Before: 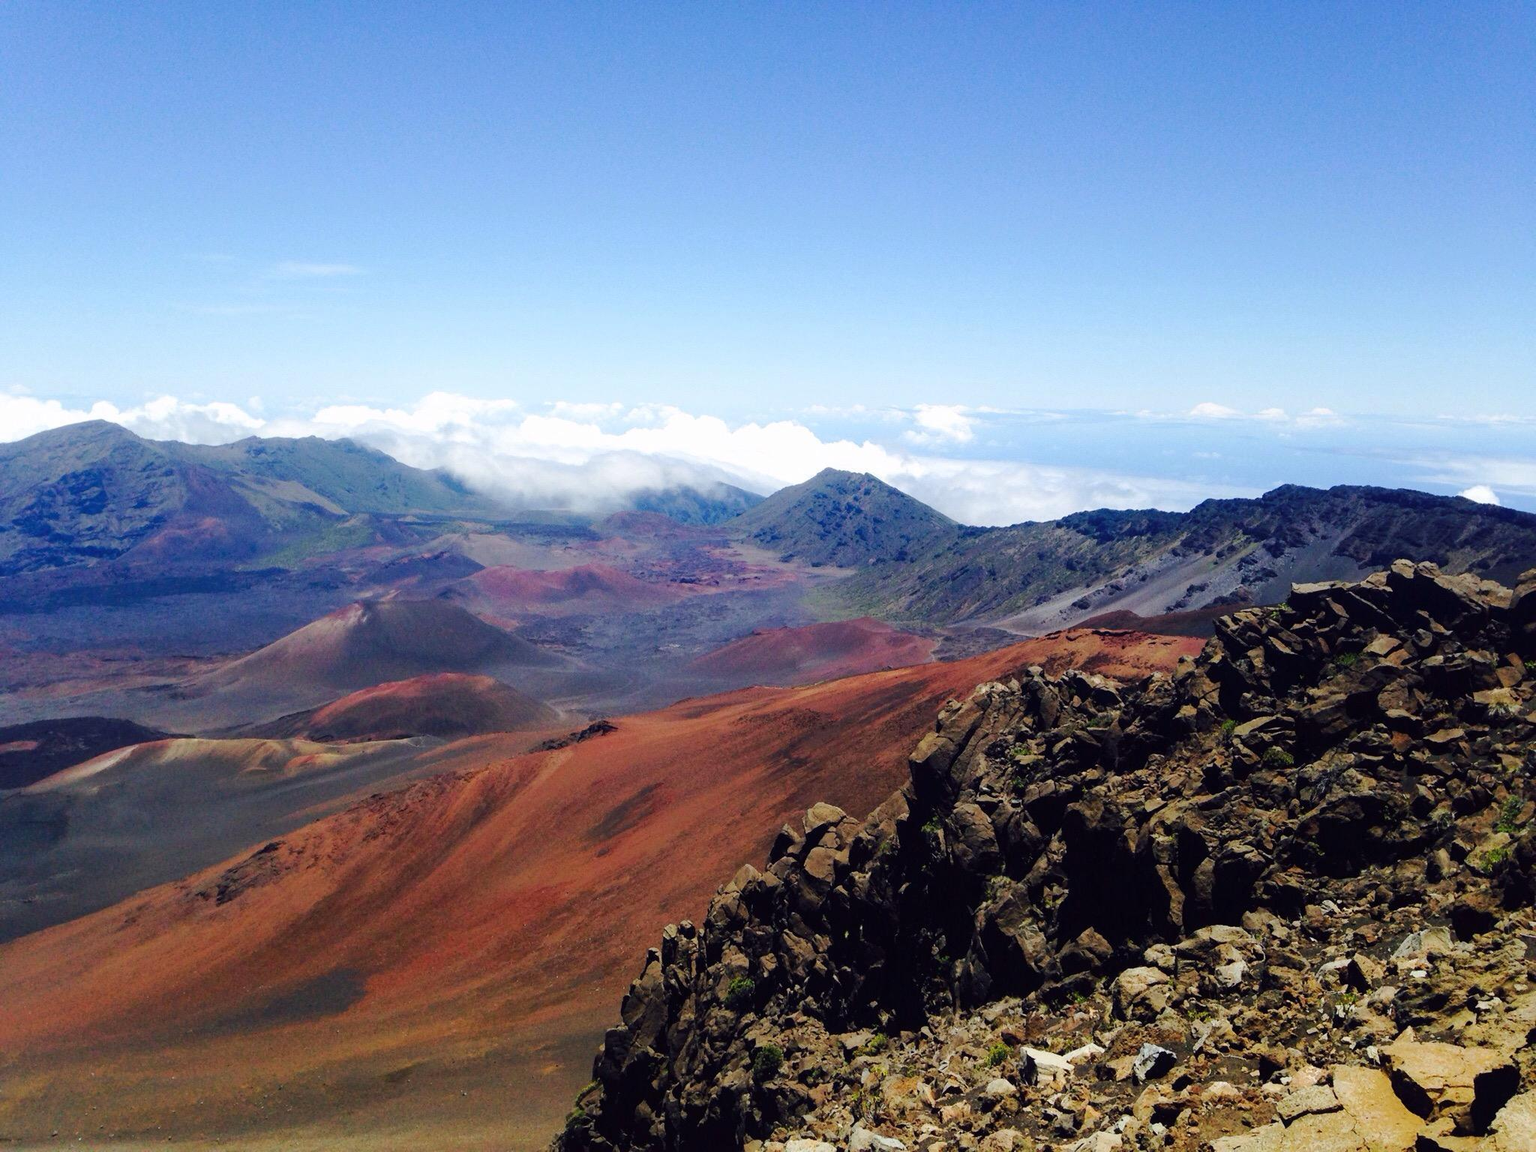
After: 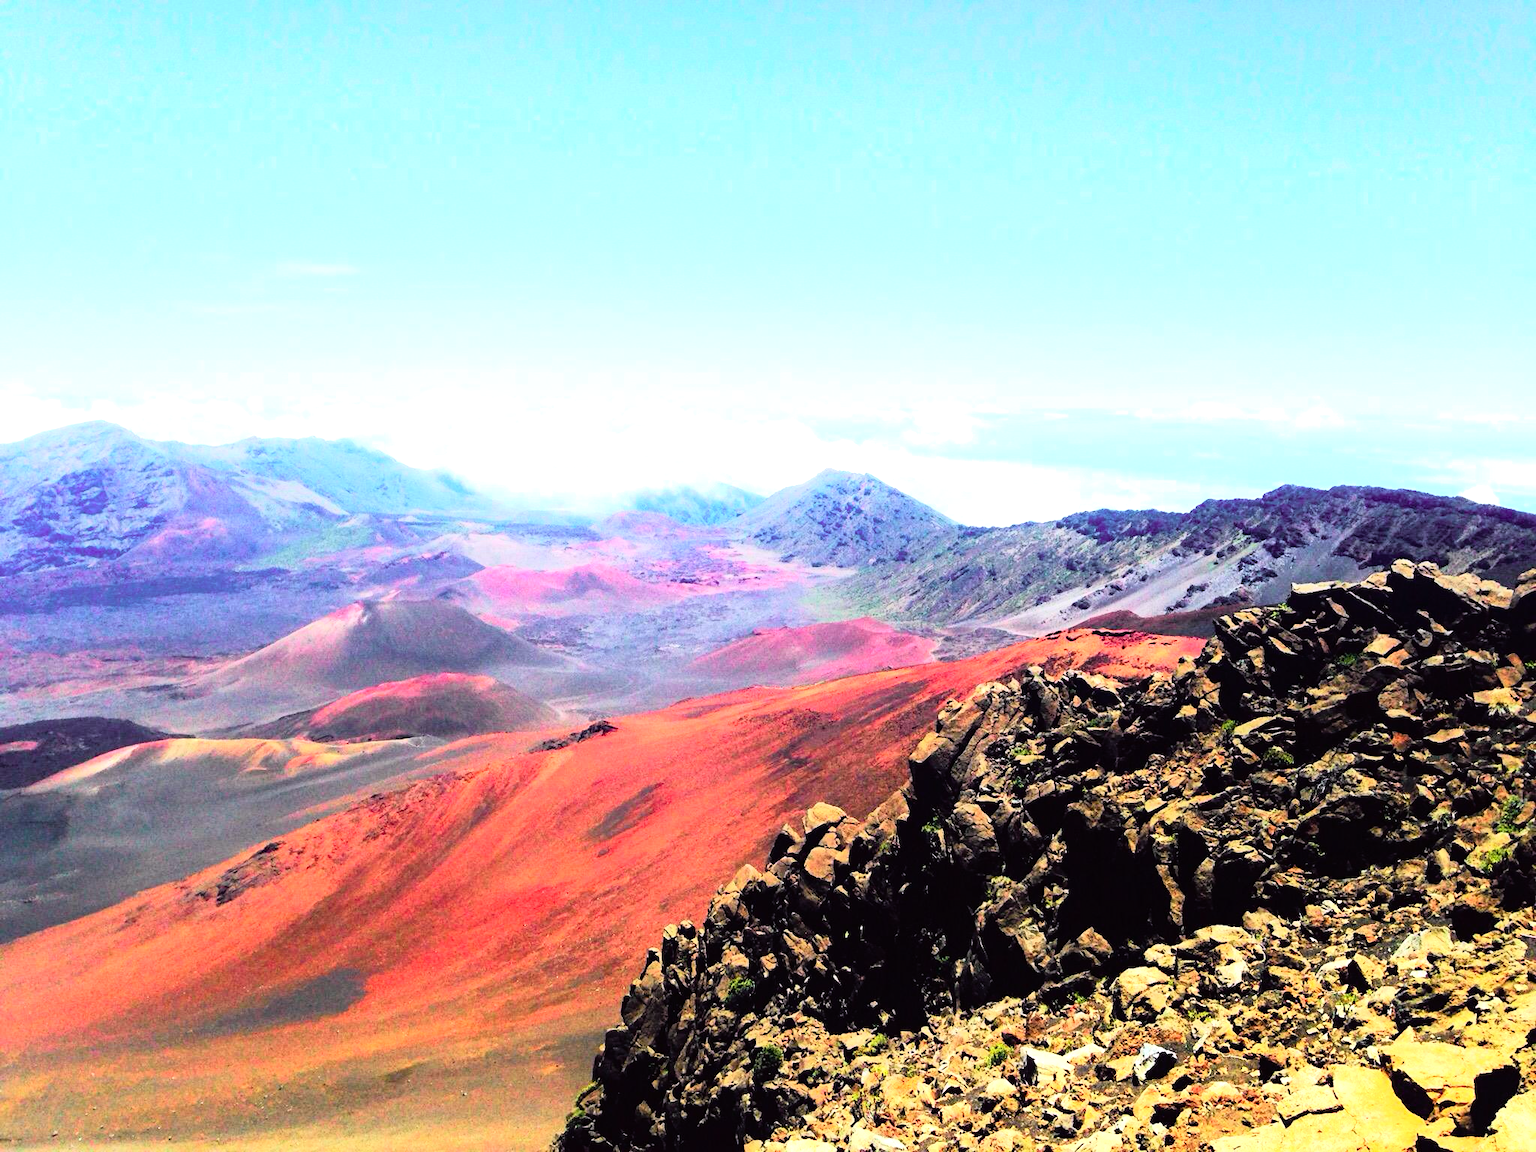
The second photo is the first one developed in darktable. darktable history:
exposure: exposure 0.373 EV, compensate highlight preservation false
tone curve: curves: ch0 [(0, 0.005) (0.103, 0.097) (0.18, 0.22) (0.4, 0.485) (0.5, 0.612) (0.668, 0.787) (0.823, 0.894) (1, 0.971)]; ch1 [(0, 0) (0.172, 0.123) (0.324, 0.253) (0.396, 0.388) (0.478, 0.461) (0.499, 0.498) (0.522, 0.528) (0.609, 0.686) (0.704, 0.818) (1, 1)]; ch2 [(0, 0) (0.411, 0.424) (0.496, 0.501) (0.515, 0.514) (0.555, 0.585) (0.641, 0.69) (1, 1)], color space Lab, independent channels, preserve colors none
tone equalizer: -8 EV -1.05 EV, -7 EV -0.974 EV, -6 EV -0.893 EV, -5 EV -0.539 EV, -3 EV 0.576 EV, -2 EV 0.892 EV, -1 EV 0.991 EV, +0 EV 1.06 EV
